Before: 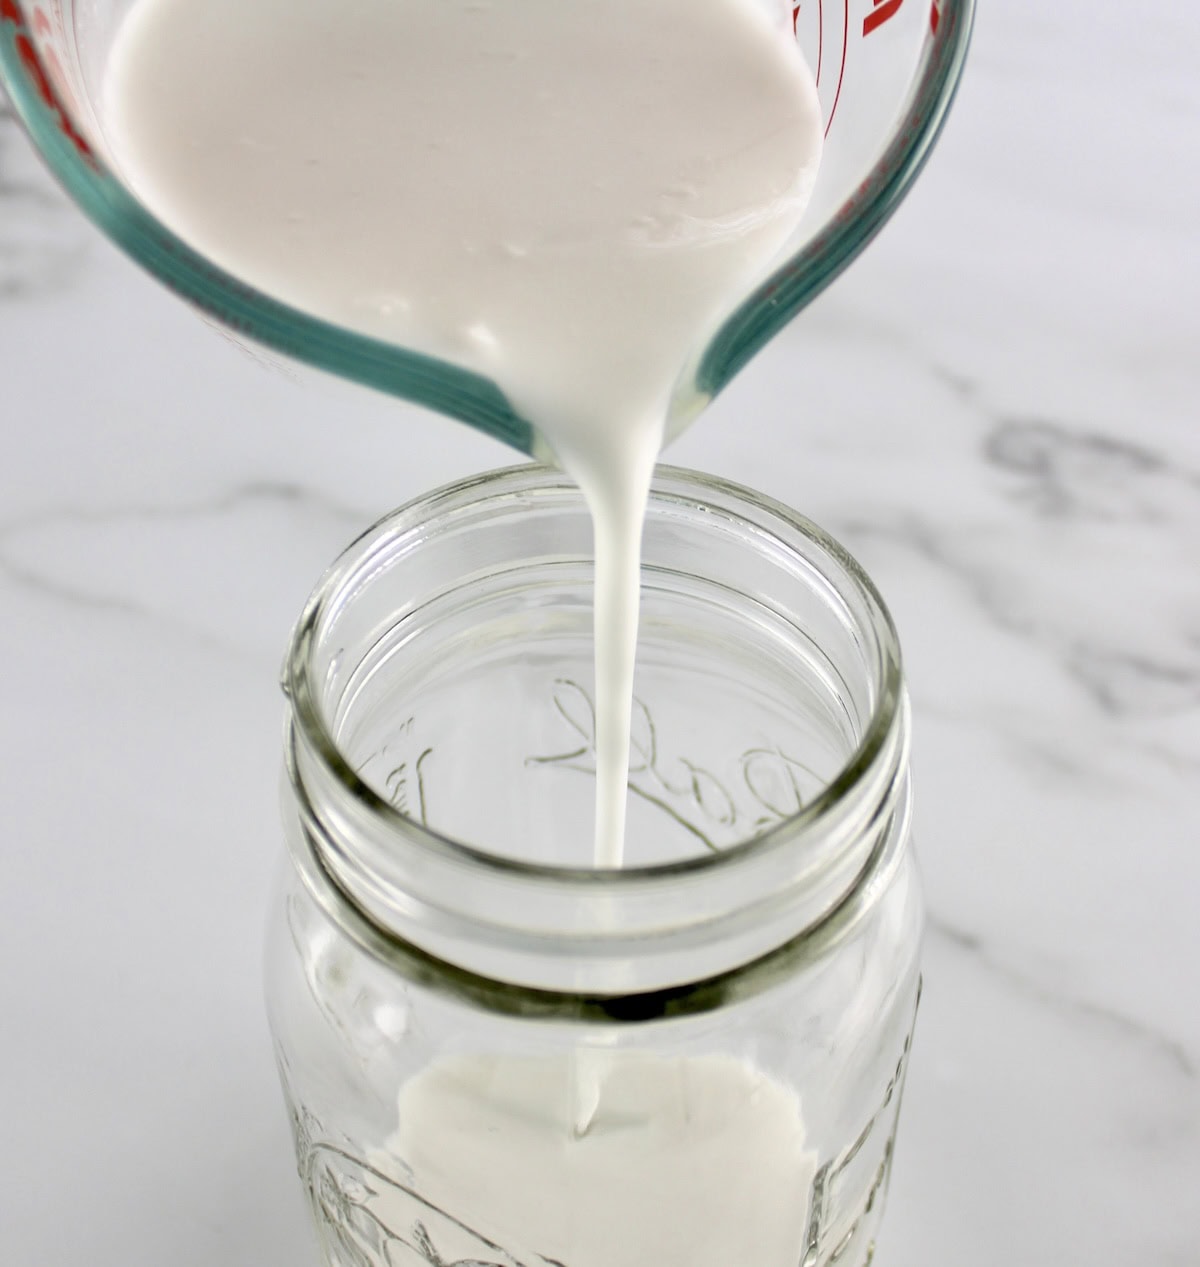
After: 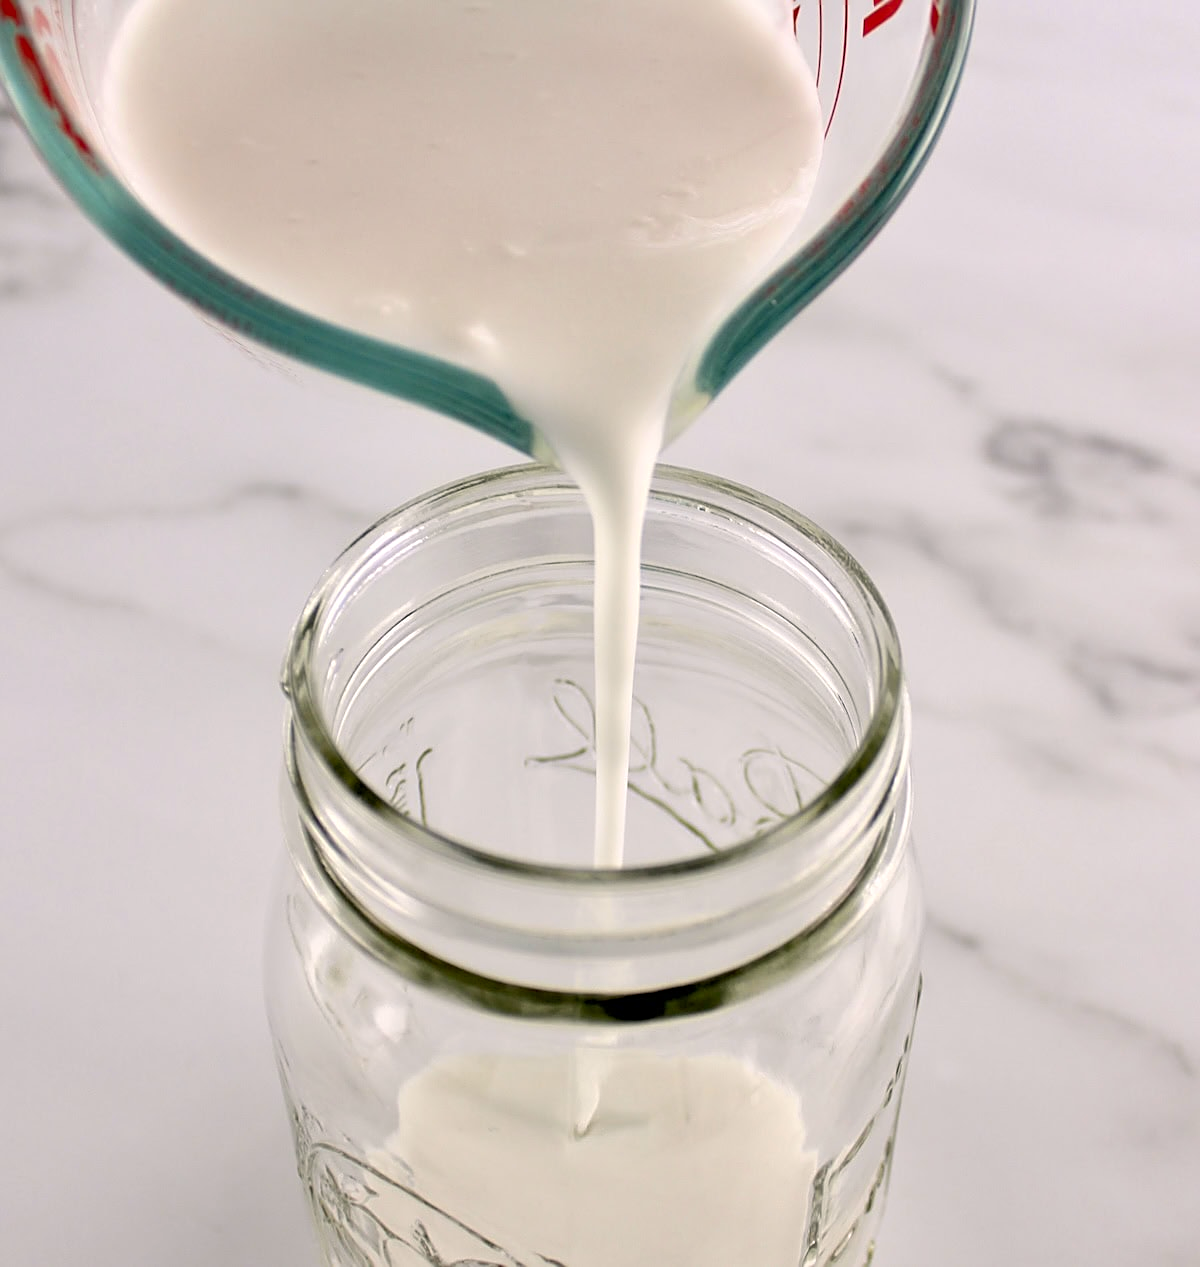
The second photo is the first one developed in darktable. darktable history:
sharpen: on, module defaults
color correction: highlights a* 3.22, highlights b* 1.93, saturation 1.19
